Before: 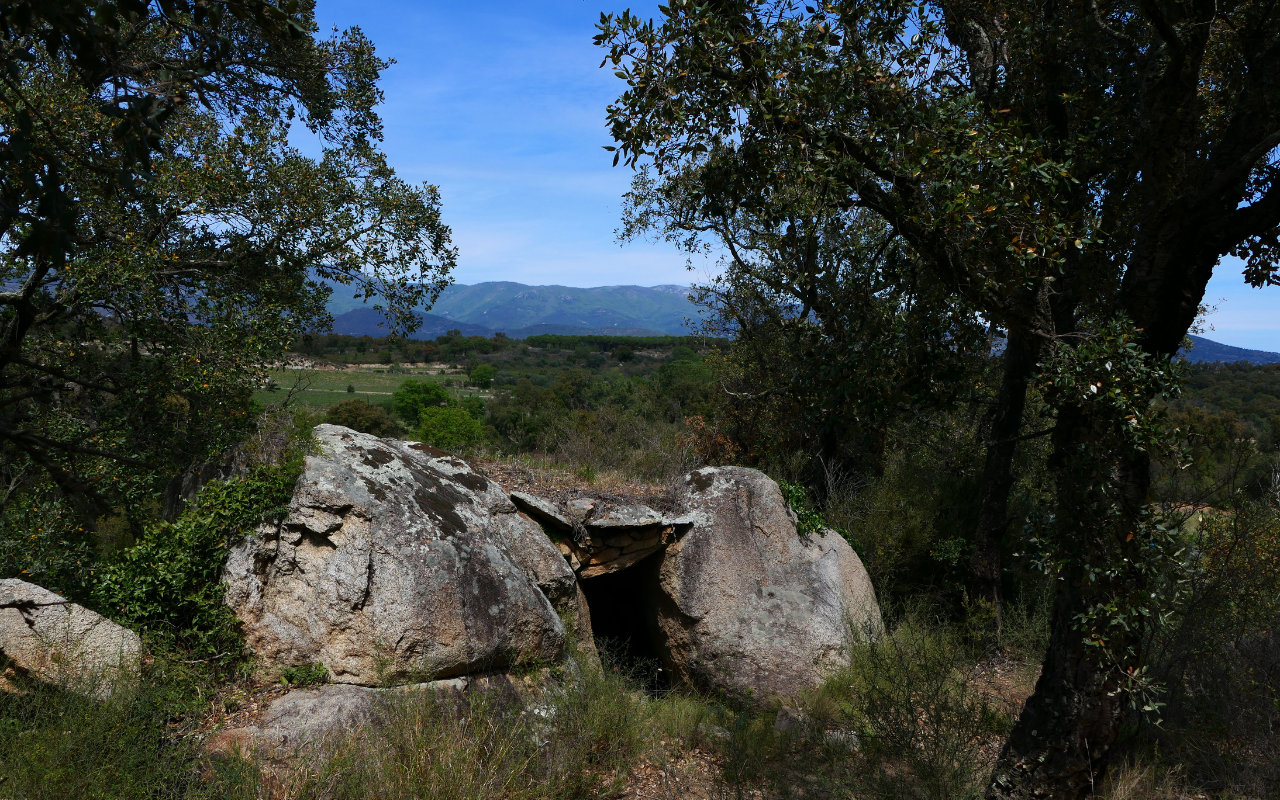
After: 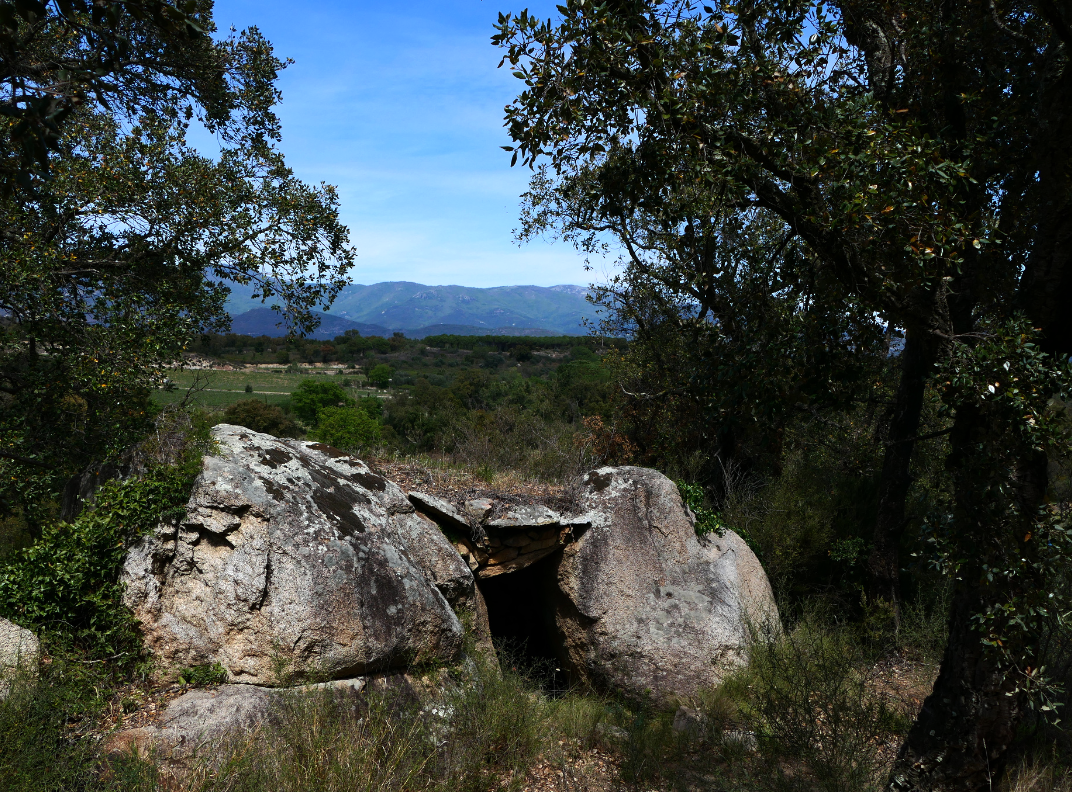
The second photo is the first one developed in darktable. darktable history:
crop: left 8.026%, right 7.374%
tone equalizer: -8 EV -0.417 EV, -7 EV -0.389 EV, -6 EV -0.333 EV, -5 EV -0.222 EV, -3 EV 0.222 EV, -2 EV 0.333 EV, -1 EV 0.389 EV, +0 EV 0.417 EV, edges refinement/feathering 500, mask exposure compensation -1.57 EV, preserve details no
